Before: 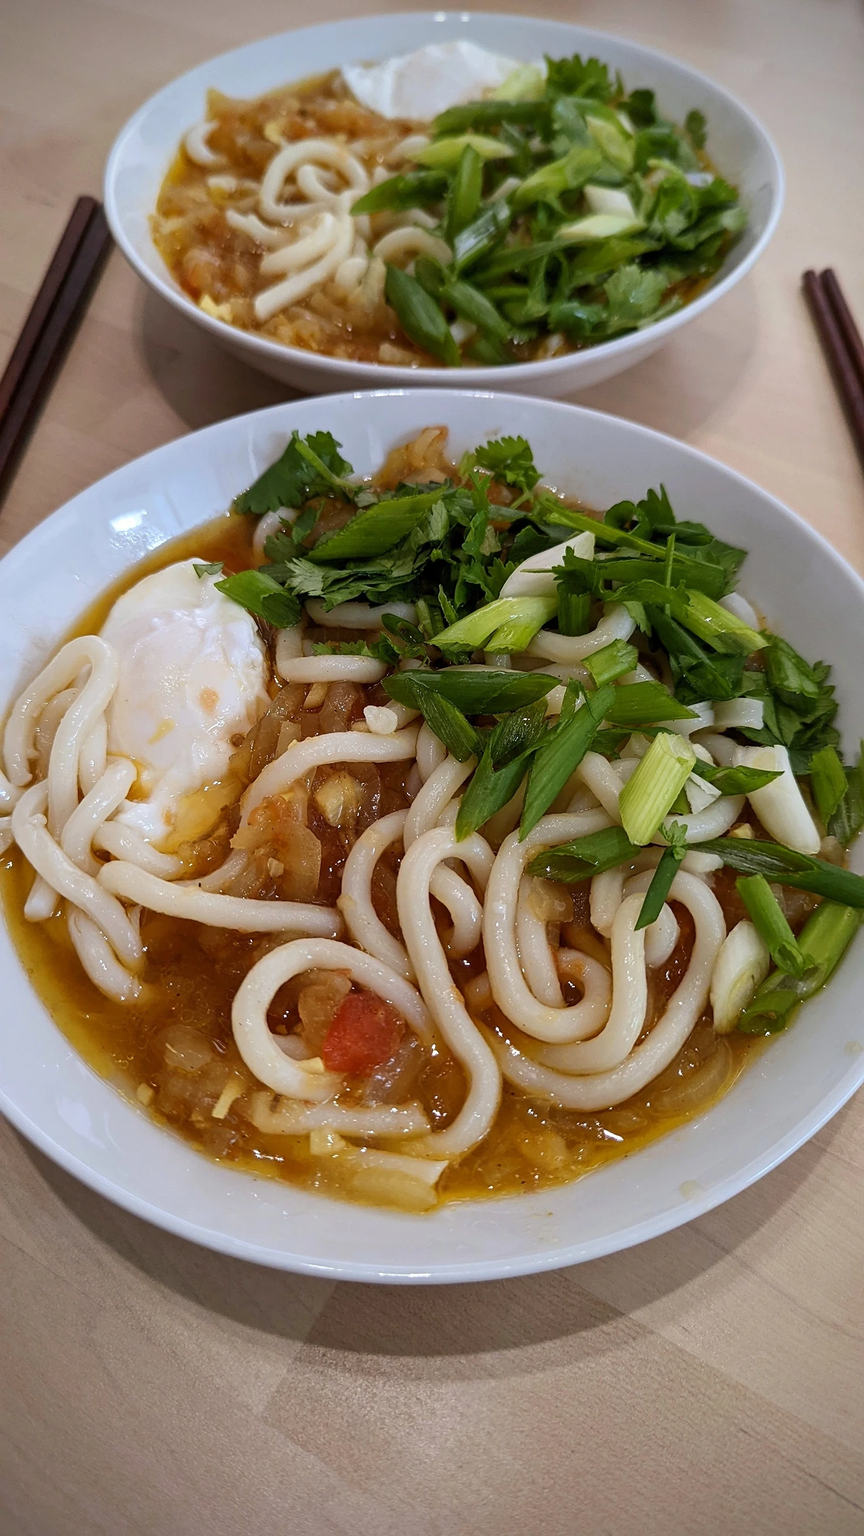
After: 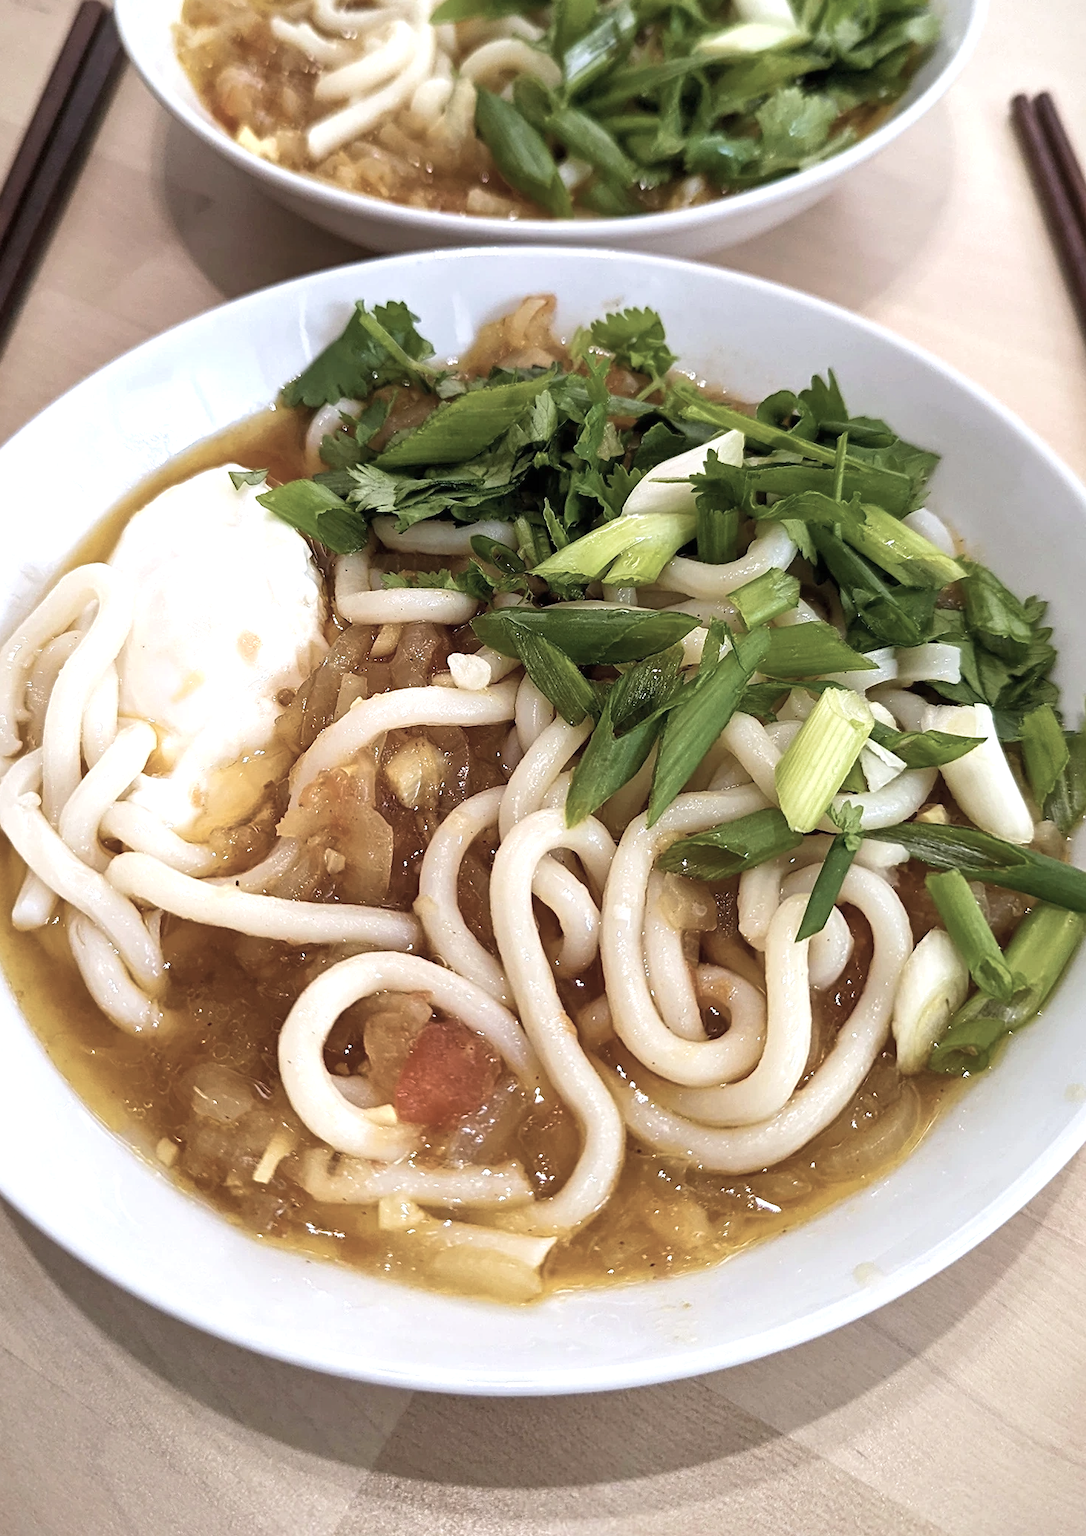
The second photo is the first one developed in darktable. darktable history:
color correction: saturation 0.57
crop and rotate: left 1.814%, top 12.818%, right 0.25%, bottom 9.225%
velvia: on, module defaults
exposure: black level correction 0, exposure 0.9 EV, compensate highlight preservation false
